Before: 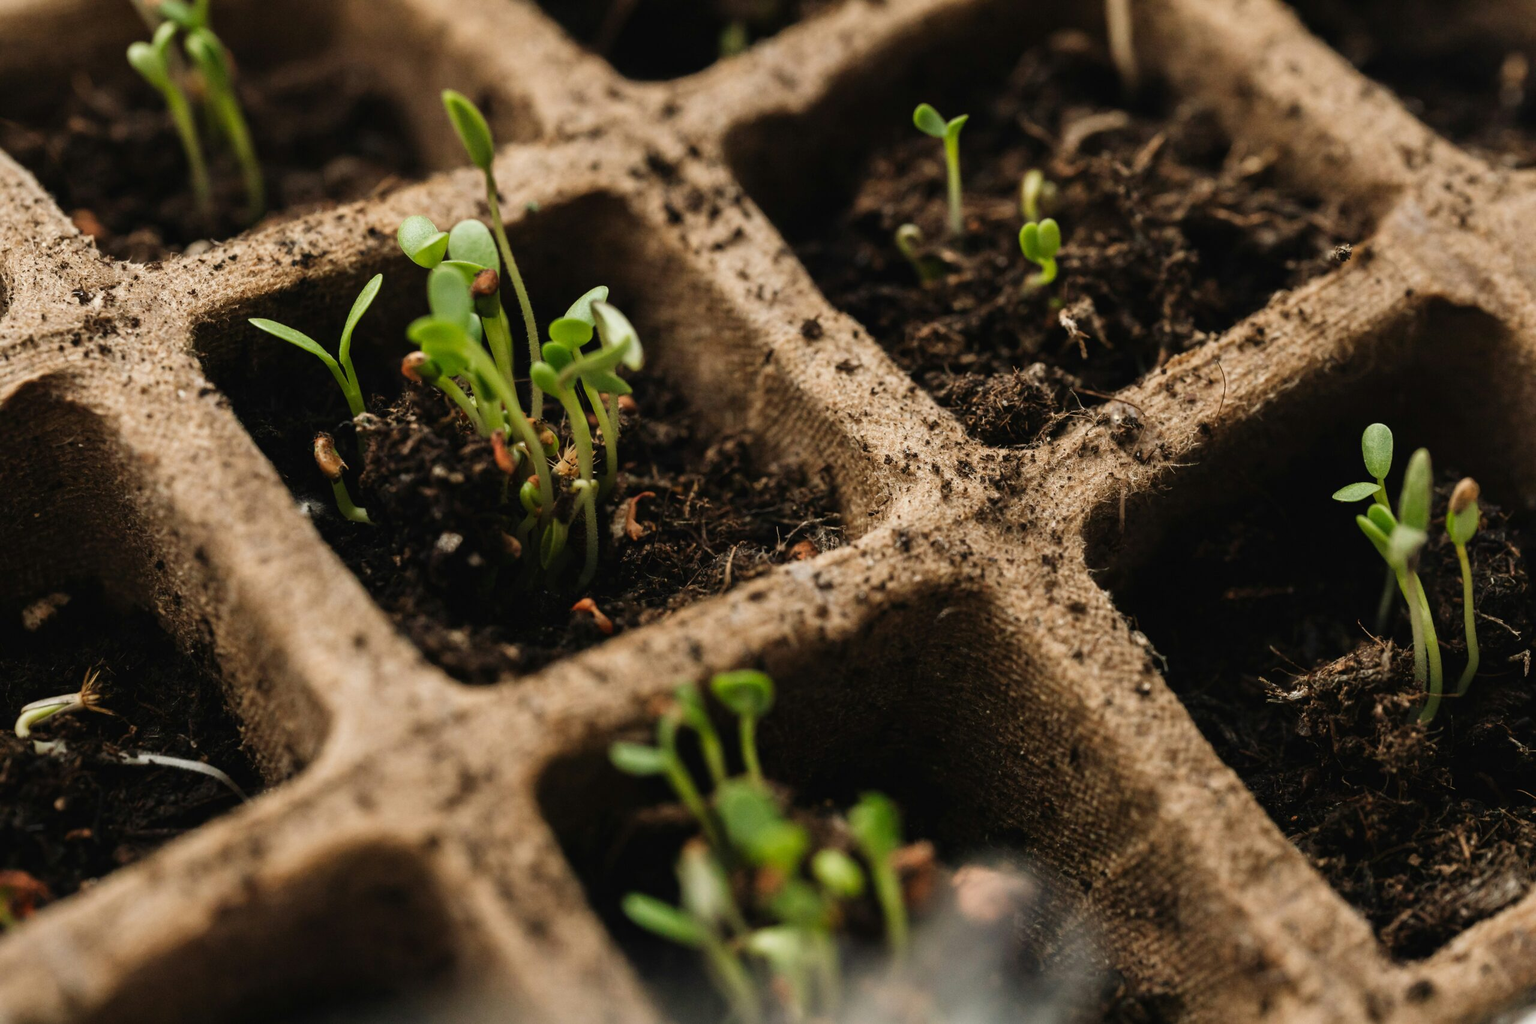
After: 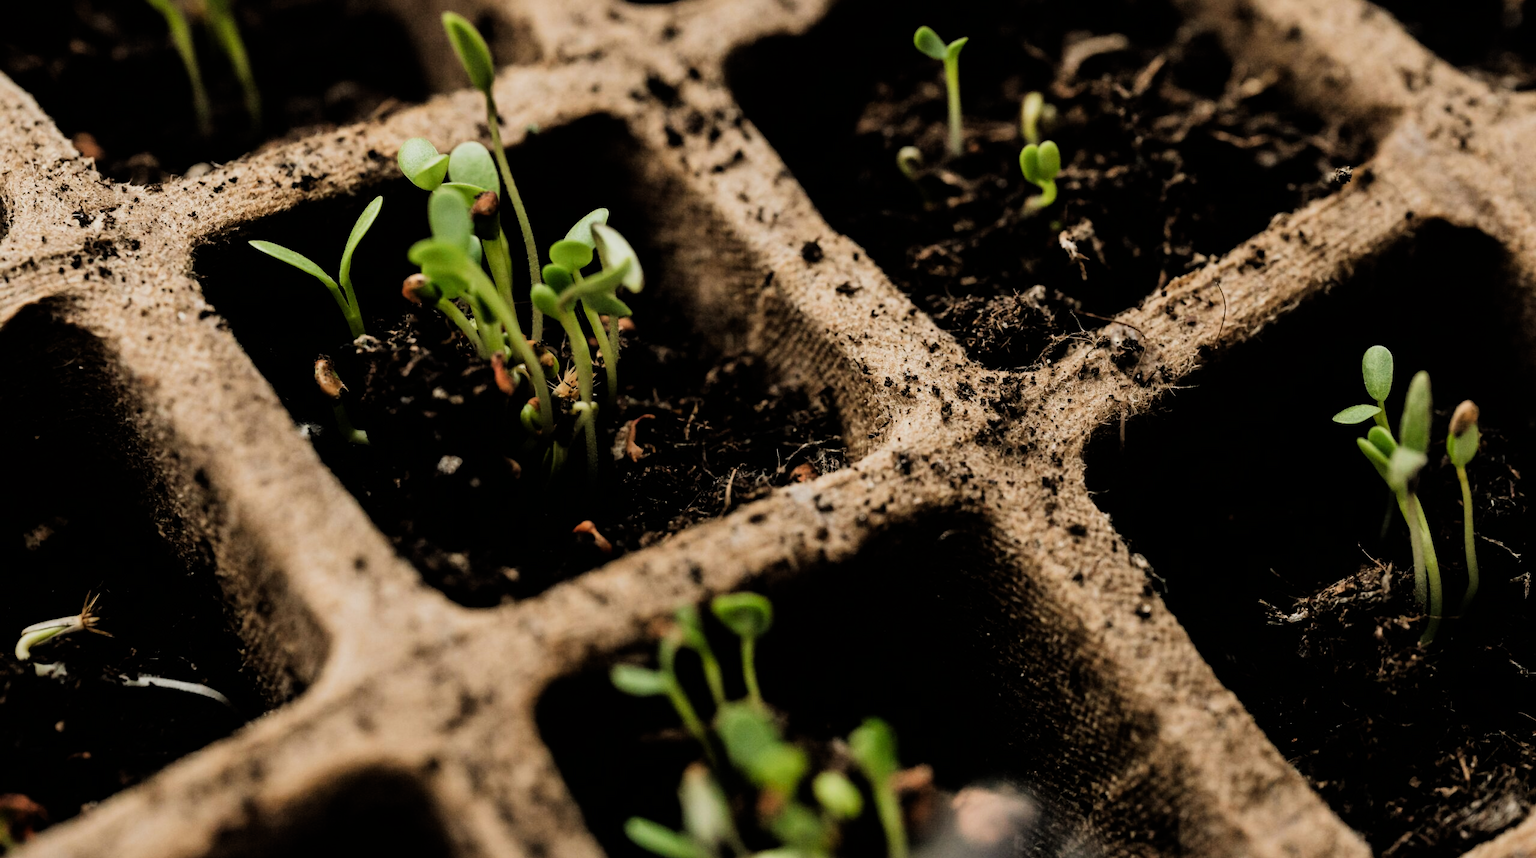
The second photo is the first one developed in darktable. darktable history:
tone equalizer: on, module defaults
crop: top 7.625%, bottom 8.027%
filmic rgb: black relative exposure -5 EV, hardness 2.88, contrast 1.4, highlights saturation mix -30%
